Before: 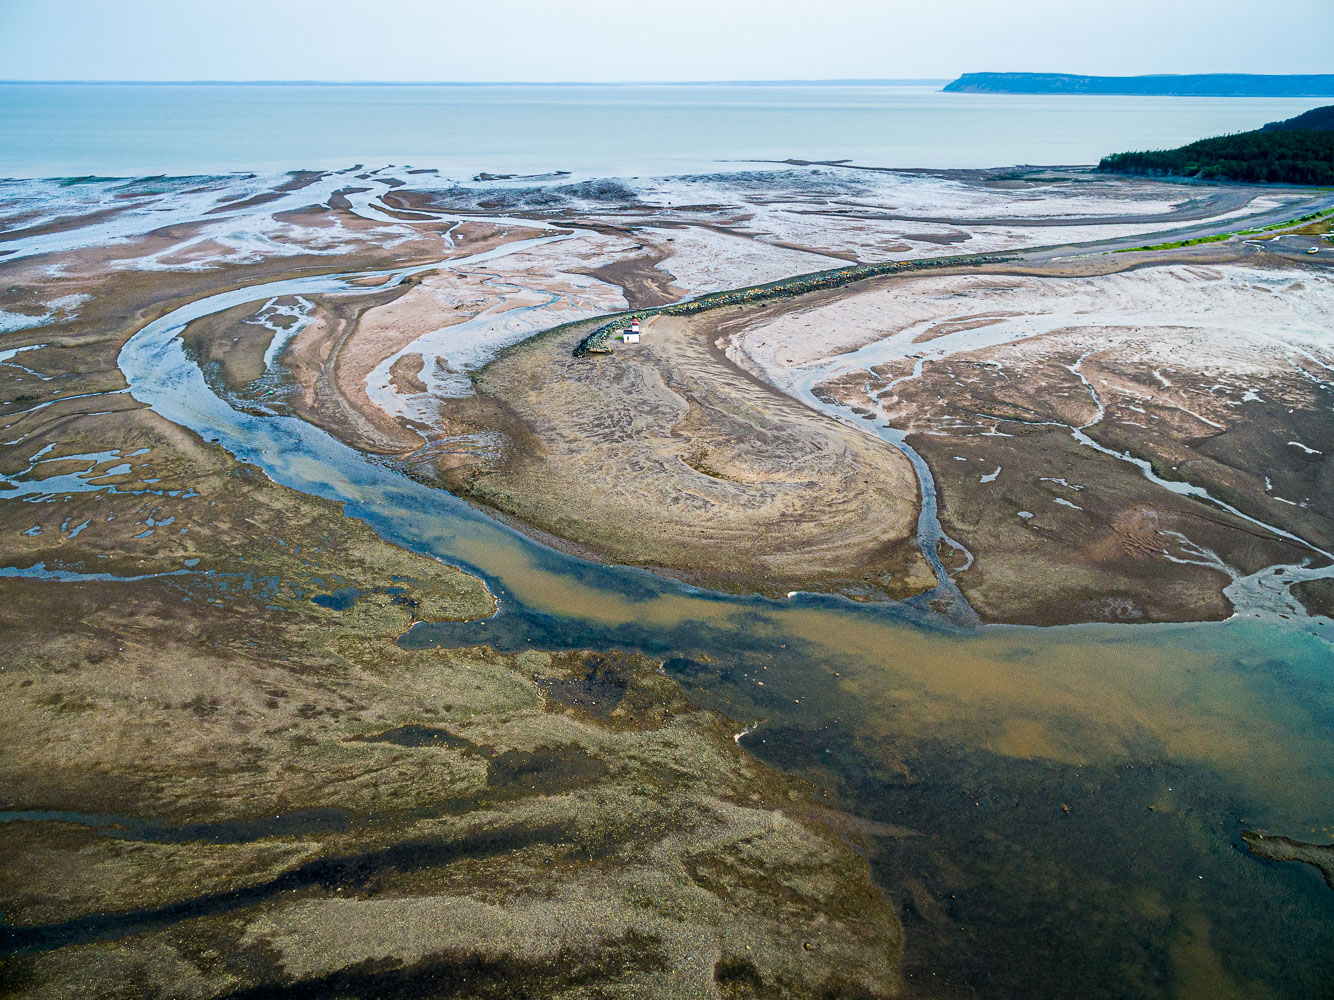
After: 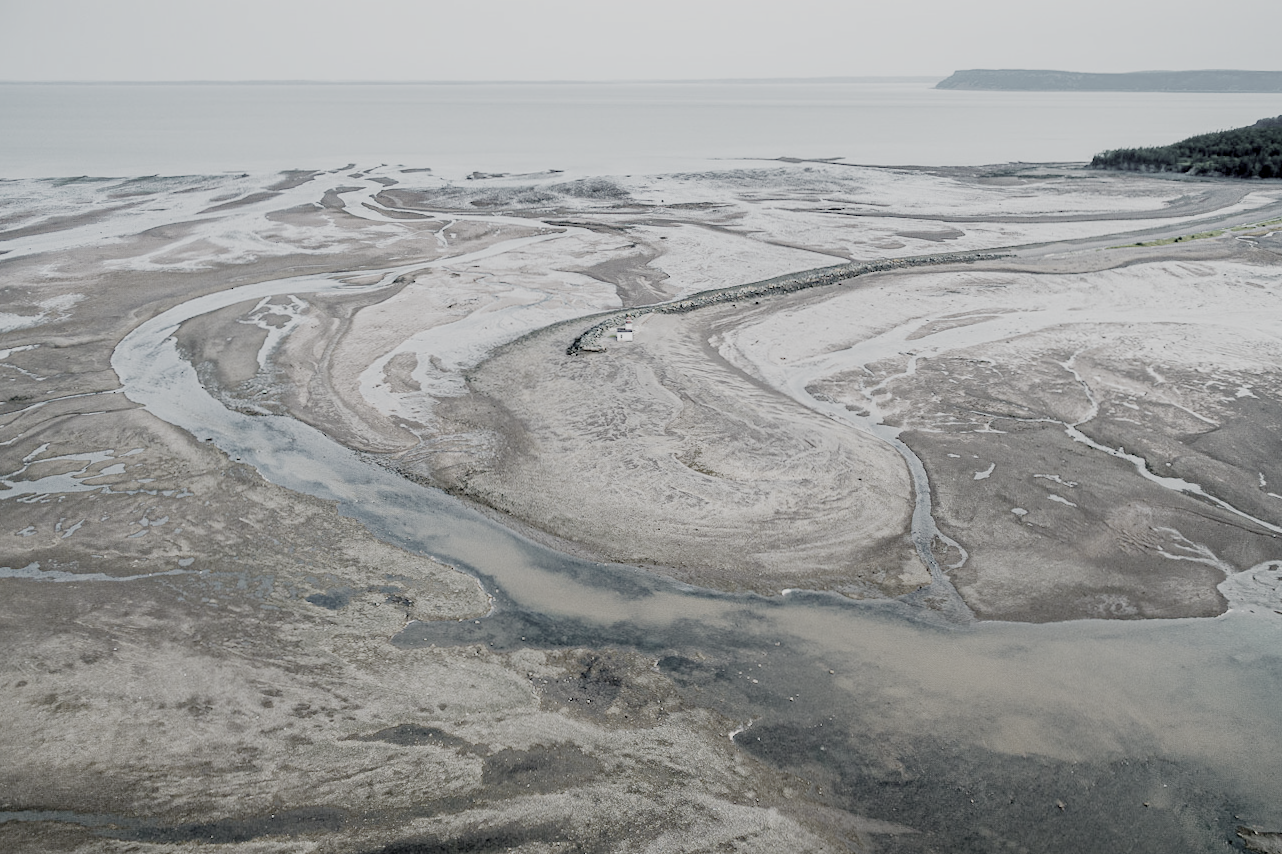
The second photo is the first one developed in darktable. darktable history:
exposure: black level correction 0, exposure 1.1 EV, compensate highlight preservation false
filmic rgb: black relative exposure -7 EV, white relative exposure 6 EV, threshold 3 EV, target black luminance 0%, hardness 2.73, latitude 61.22%, contrast 0.691, highlights saturation mix 10%, shadows ↔ highlights balance -0.073%, preserve chrominance no, color science v4 (2020), iterations of high-quality reconstruction 10, contrast in shadows soft, contrast in highlights soft, enable highlight reconstruction true
color correction: saturation 0.2
crop and rotate: angle 0.2°, left 0.275%, right 3.127%, bottom 14.18%
